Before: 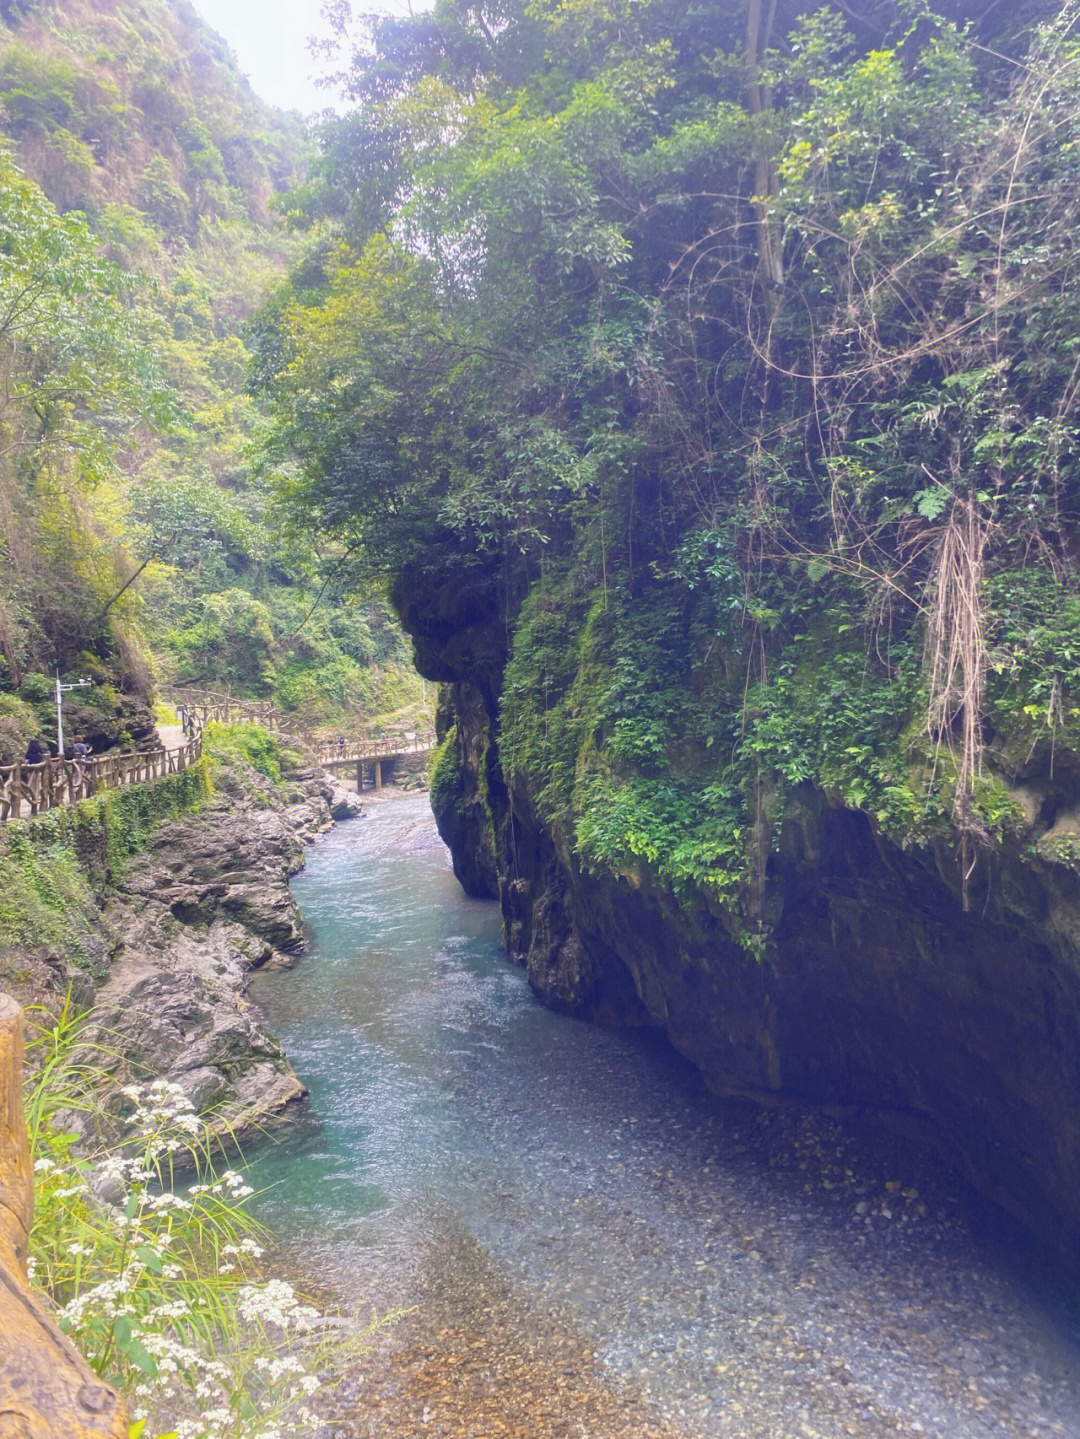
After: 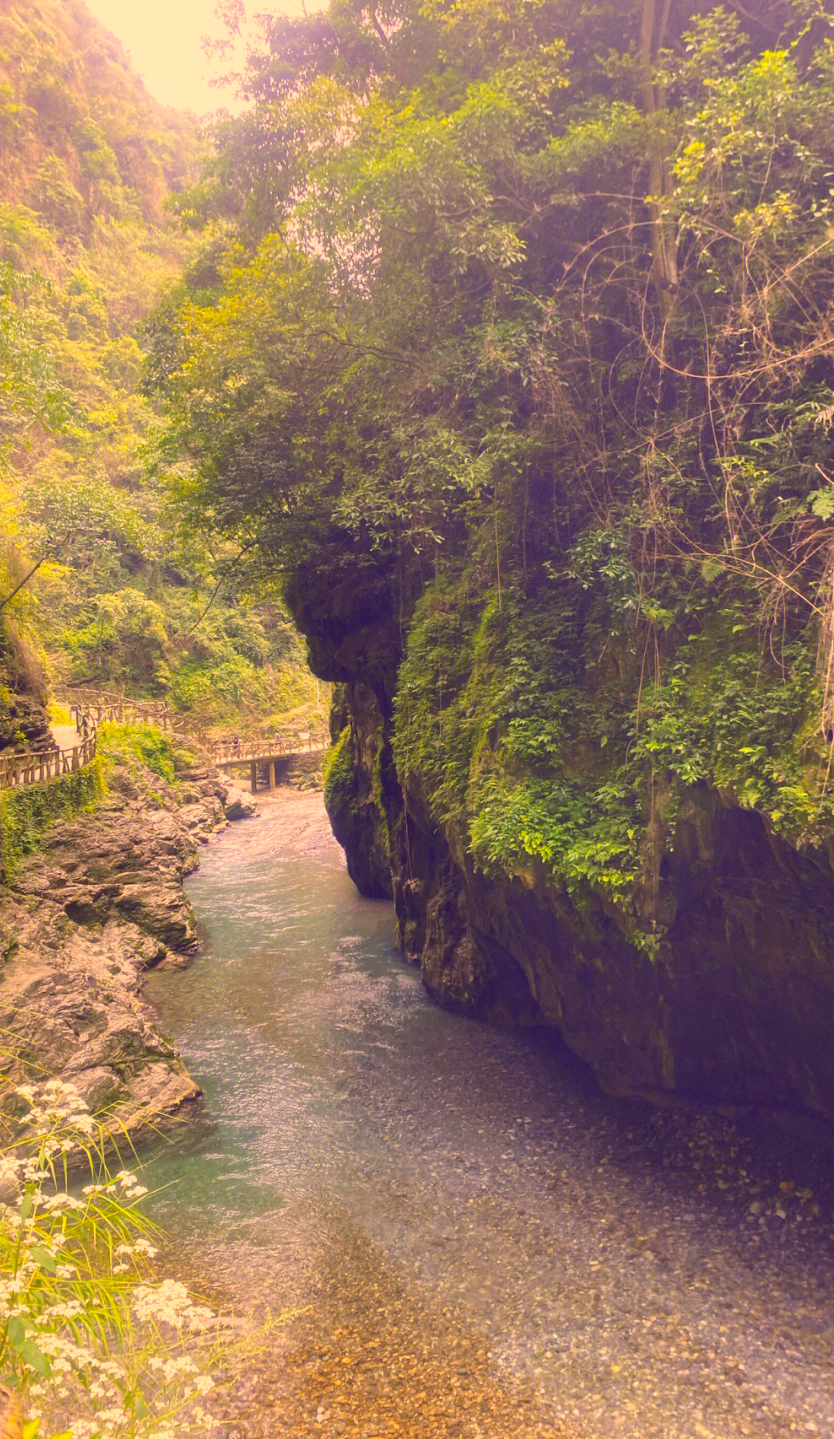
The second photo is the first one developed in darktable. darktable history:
color correction: highlights a* 18.12, highlights b* 36.06, shadows a* 1.67, shadows b* 6.58, saturation 1.03
crop: left 9.892%, right 12.84%
